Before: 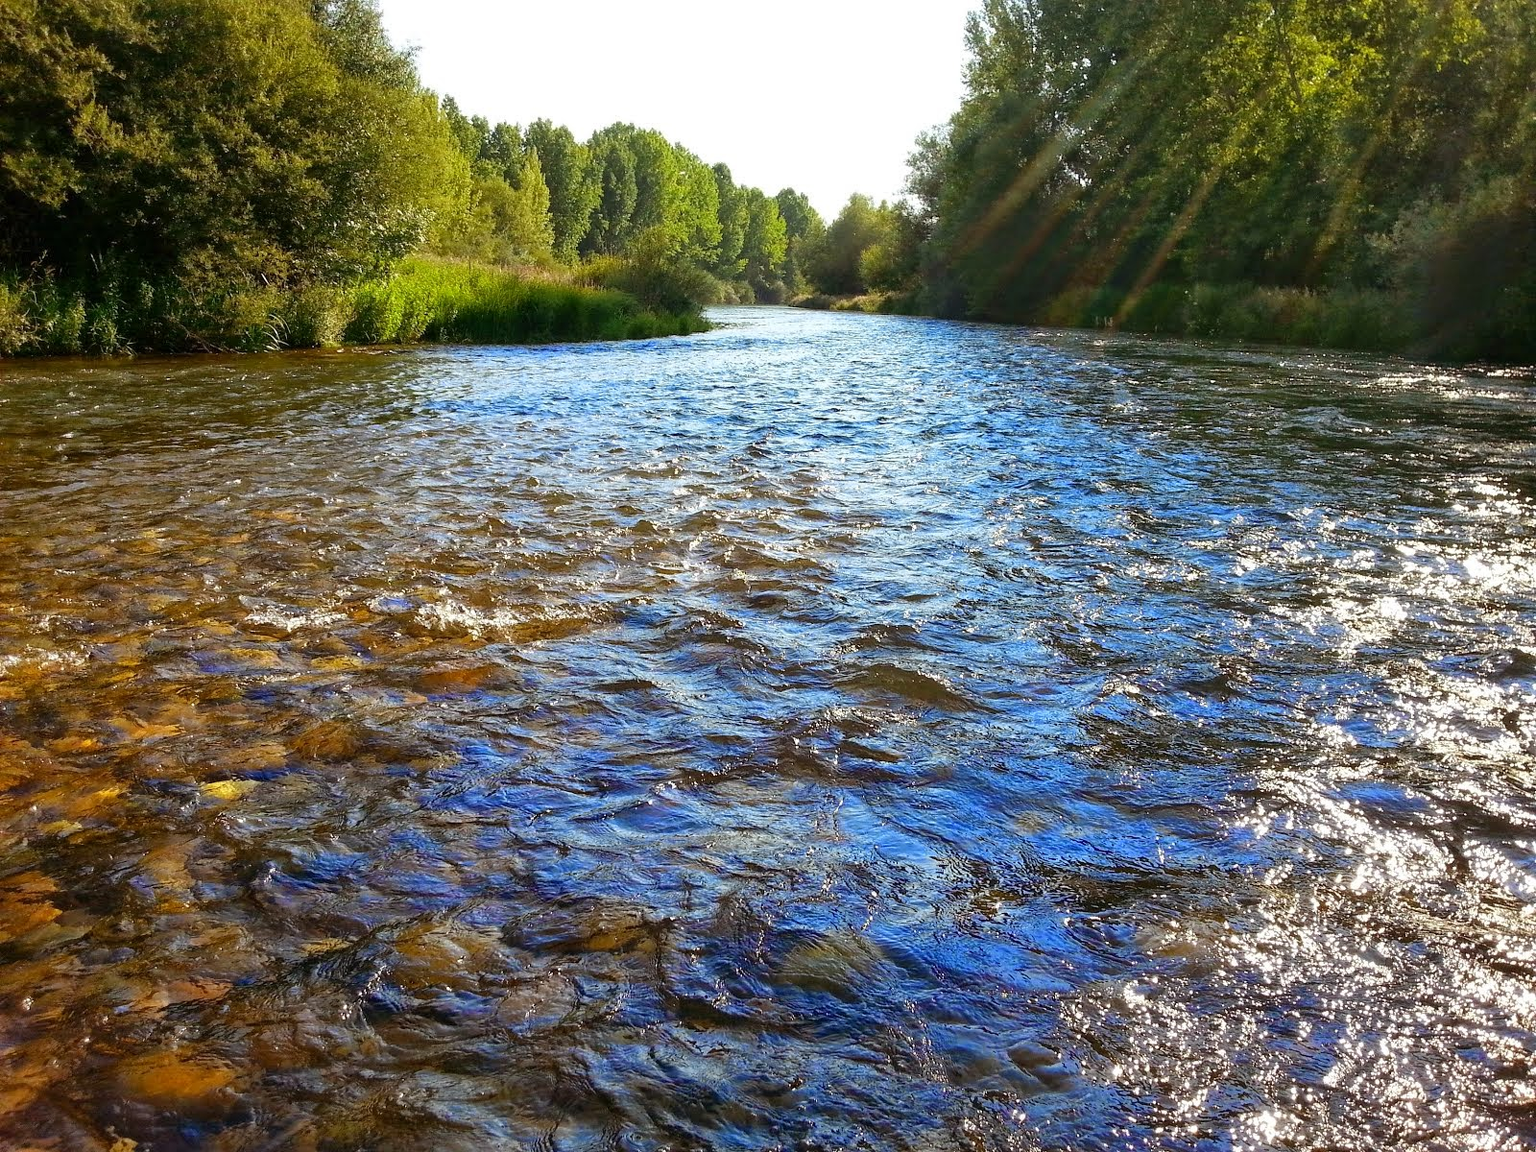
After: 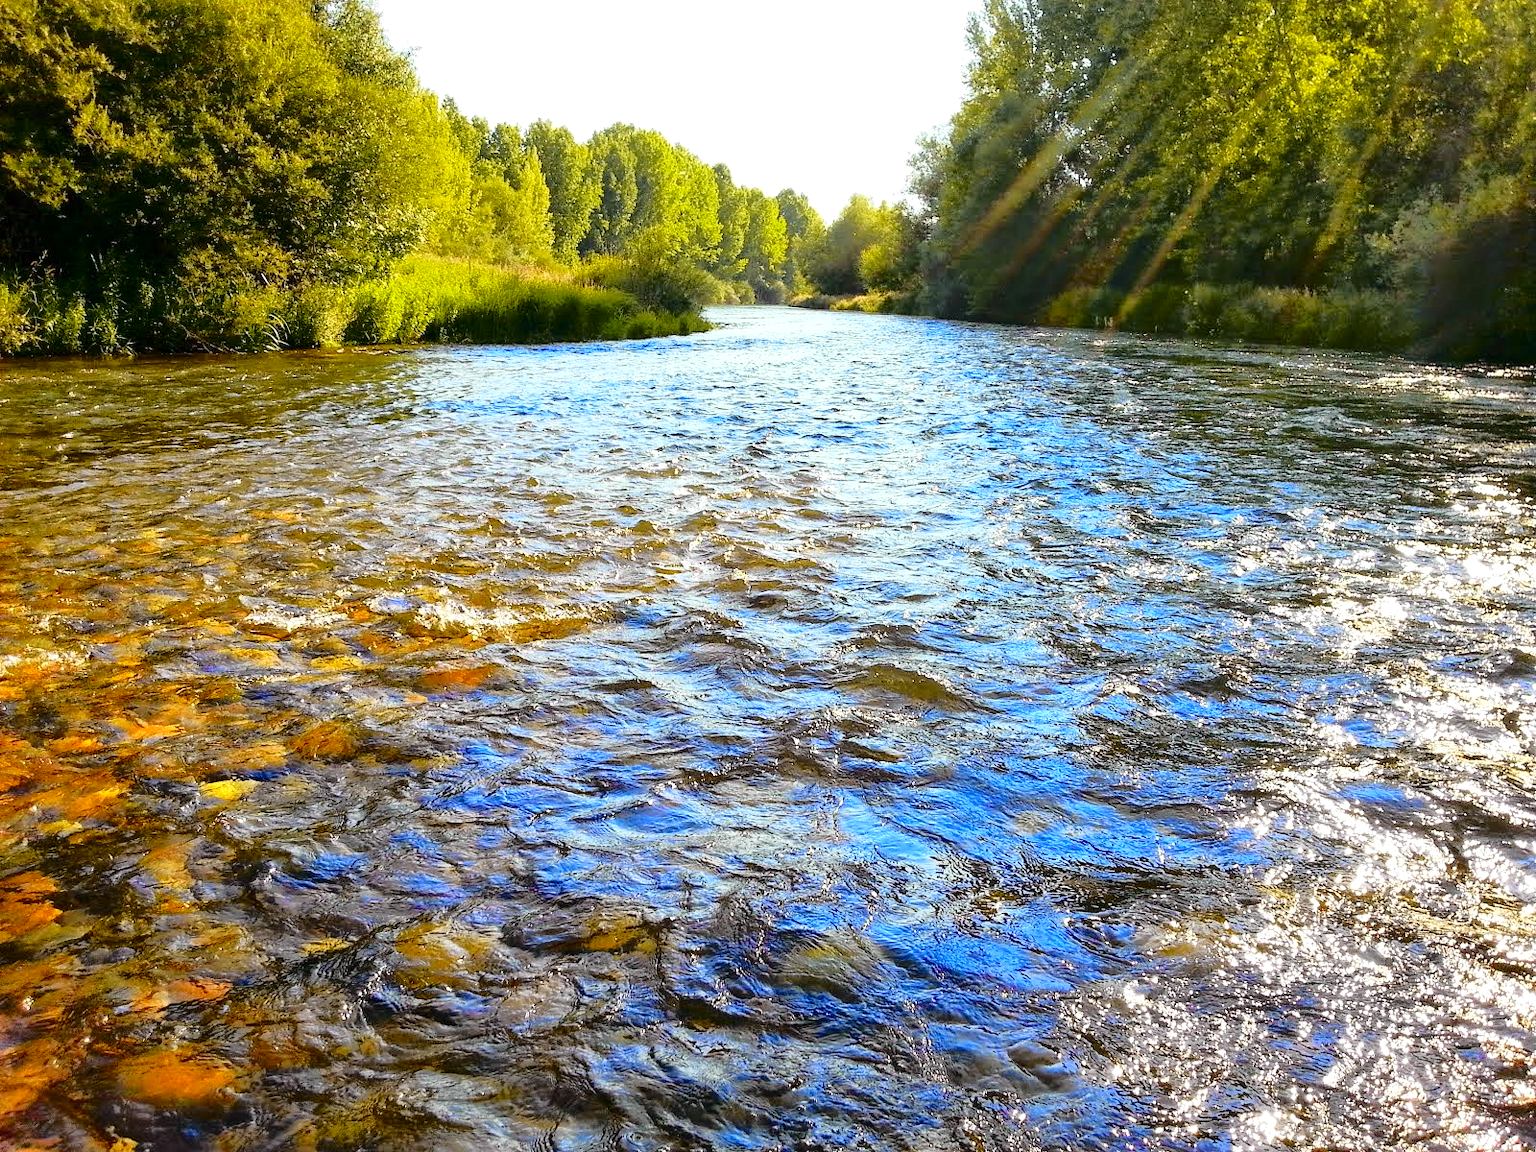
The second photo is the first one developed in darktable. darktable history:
exposure: black level correction 0.001, exposure 0.5 EV, compensate exposure bias true, compensate highlight preservation false
tone curve: curves: ch0 [(0, 0) (0.168, 0.142) (0.359, 0.44) (0.469, 0.544) (0.634, 0.722) (0.858, 0.903) (1, 0.968)]; ch1 [(0, 0) (0.437, 0.453) (0.472, 0.47) (0.502, 0.502) (0.54, 0.534) (0.57, 0.592) (0.618, 0.66) (0.699, 0.749) (0.859, 0.919) (1, 1)]; ch2 [(0, 0) (0.33, 0.301) (0.421, 0.443) (0.476, 0.498) (0.505, 0.503) (0.547, 0.557) (0.586, 0.634) (0.608, 0.676) (1, 1)], color space Lab, independent channels, preserve colors none
